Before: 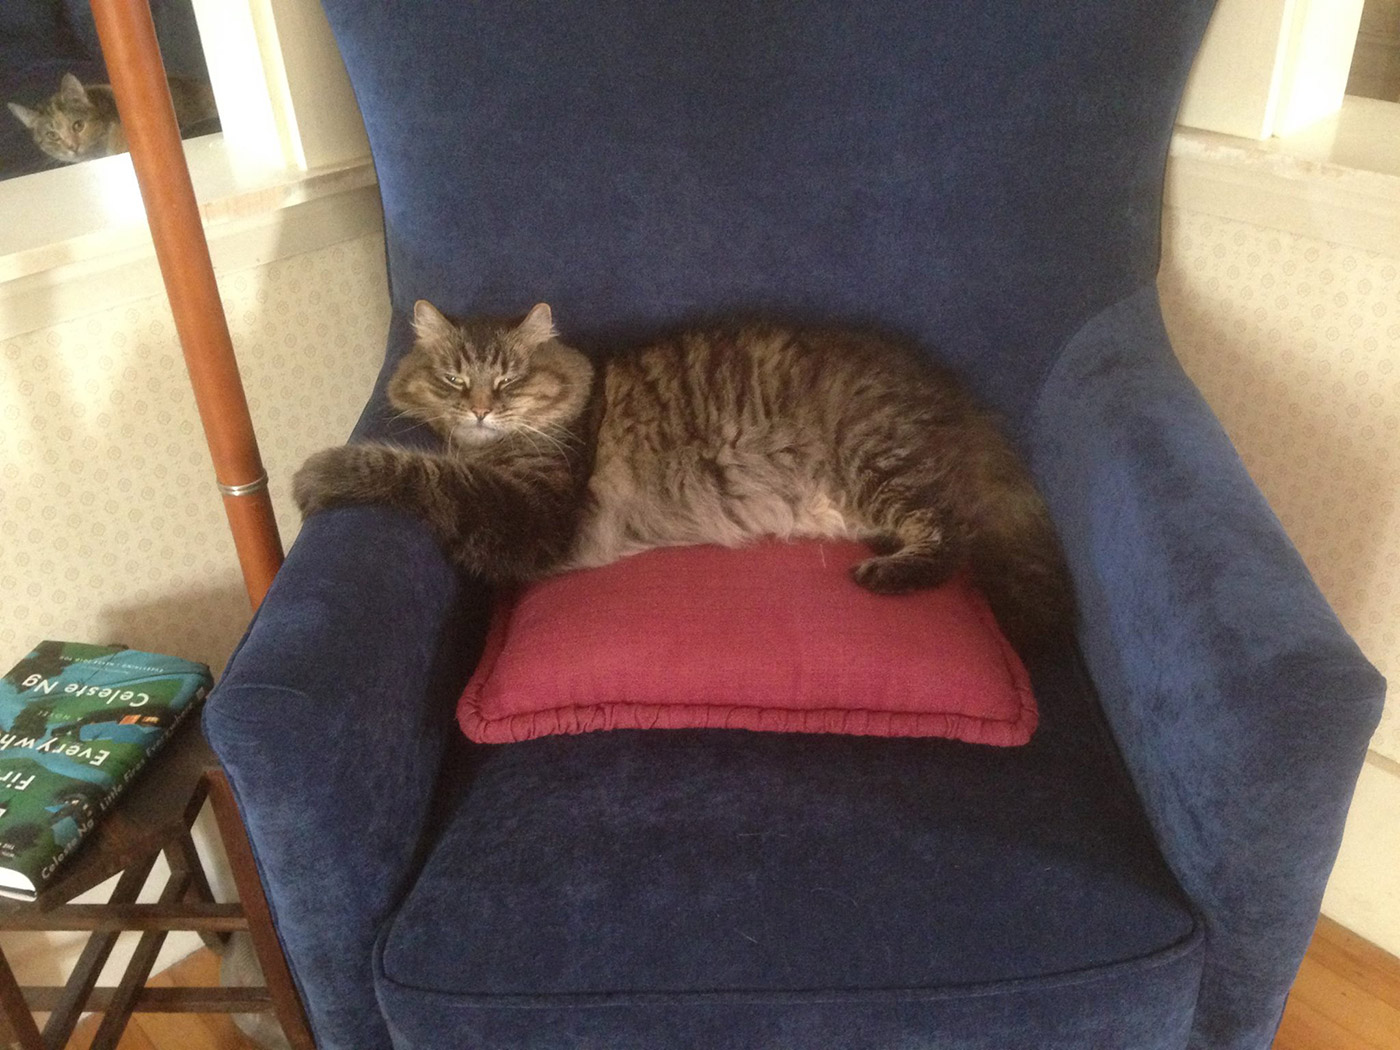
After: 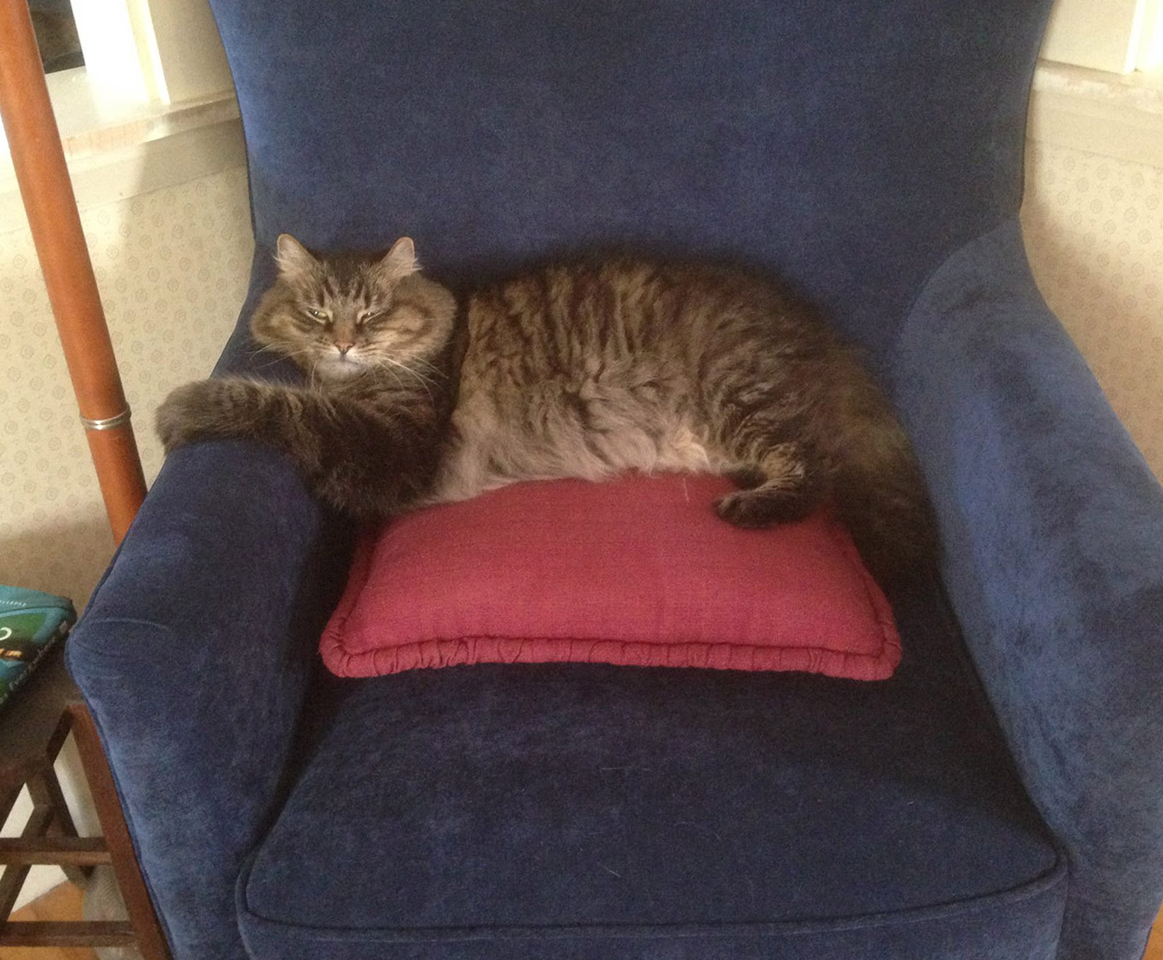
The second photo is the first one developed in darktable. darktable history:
tone equalizer: on, module defaults
crop: left 9.839%, top 6.344%, right 7.03%, bottom 2.174%
